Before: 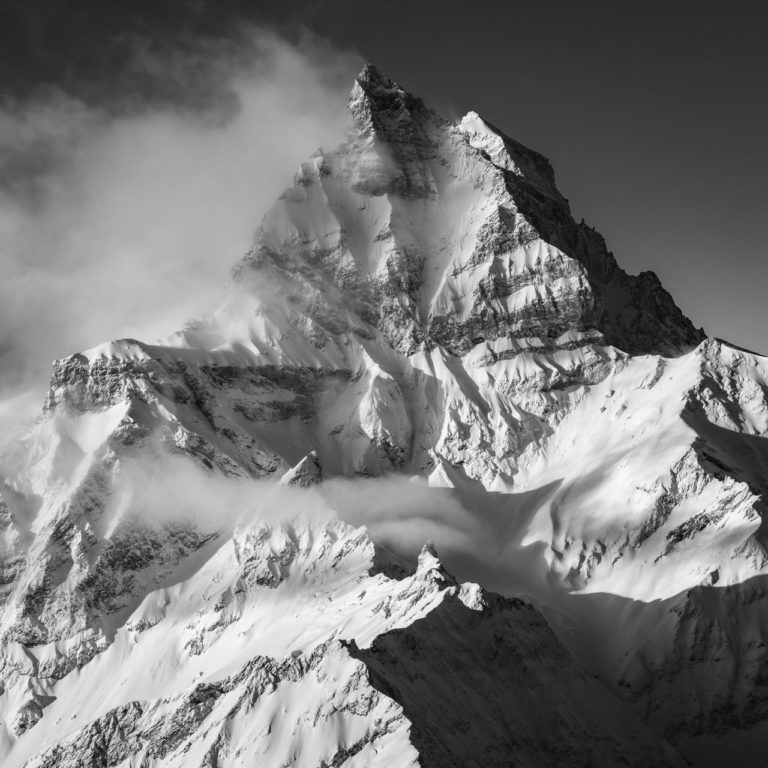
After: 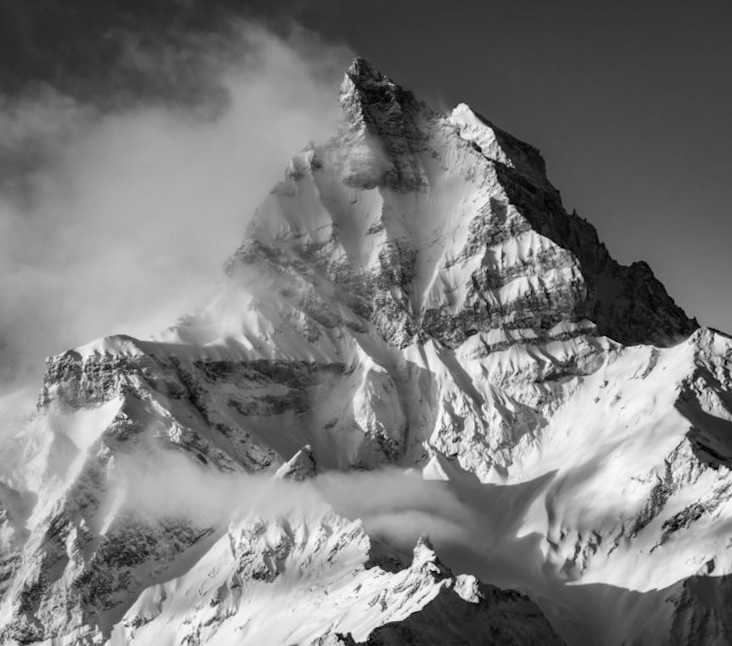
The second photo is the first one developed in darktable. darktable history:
crop and rotate: angle 0.2°, left 0.275%, right 3.127%, bottom 14.18%
rotate and perspective: rotation -0.45°, automatic cropping original format, crop left 0.008, crop right 0.992, crop top 0.012, crop bottom 0.988
color zones: curves: ch0 [(0.826, 0.353)]; ch1 [(0.242, 0.647) (0.889, 0.342)]; ch2 [(0.246, 0.089) (0.969, 0.068)]
shadows and highlights: soften with gaussian
